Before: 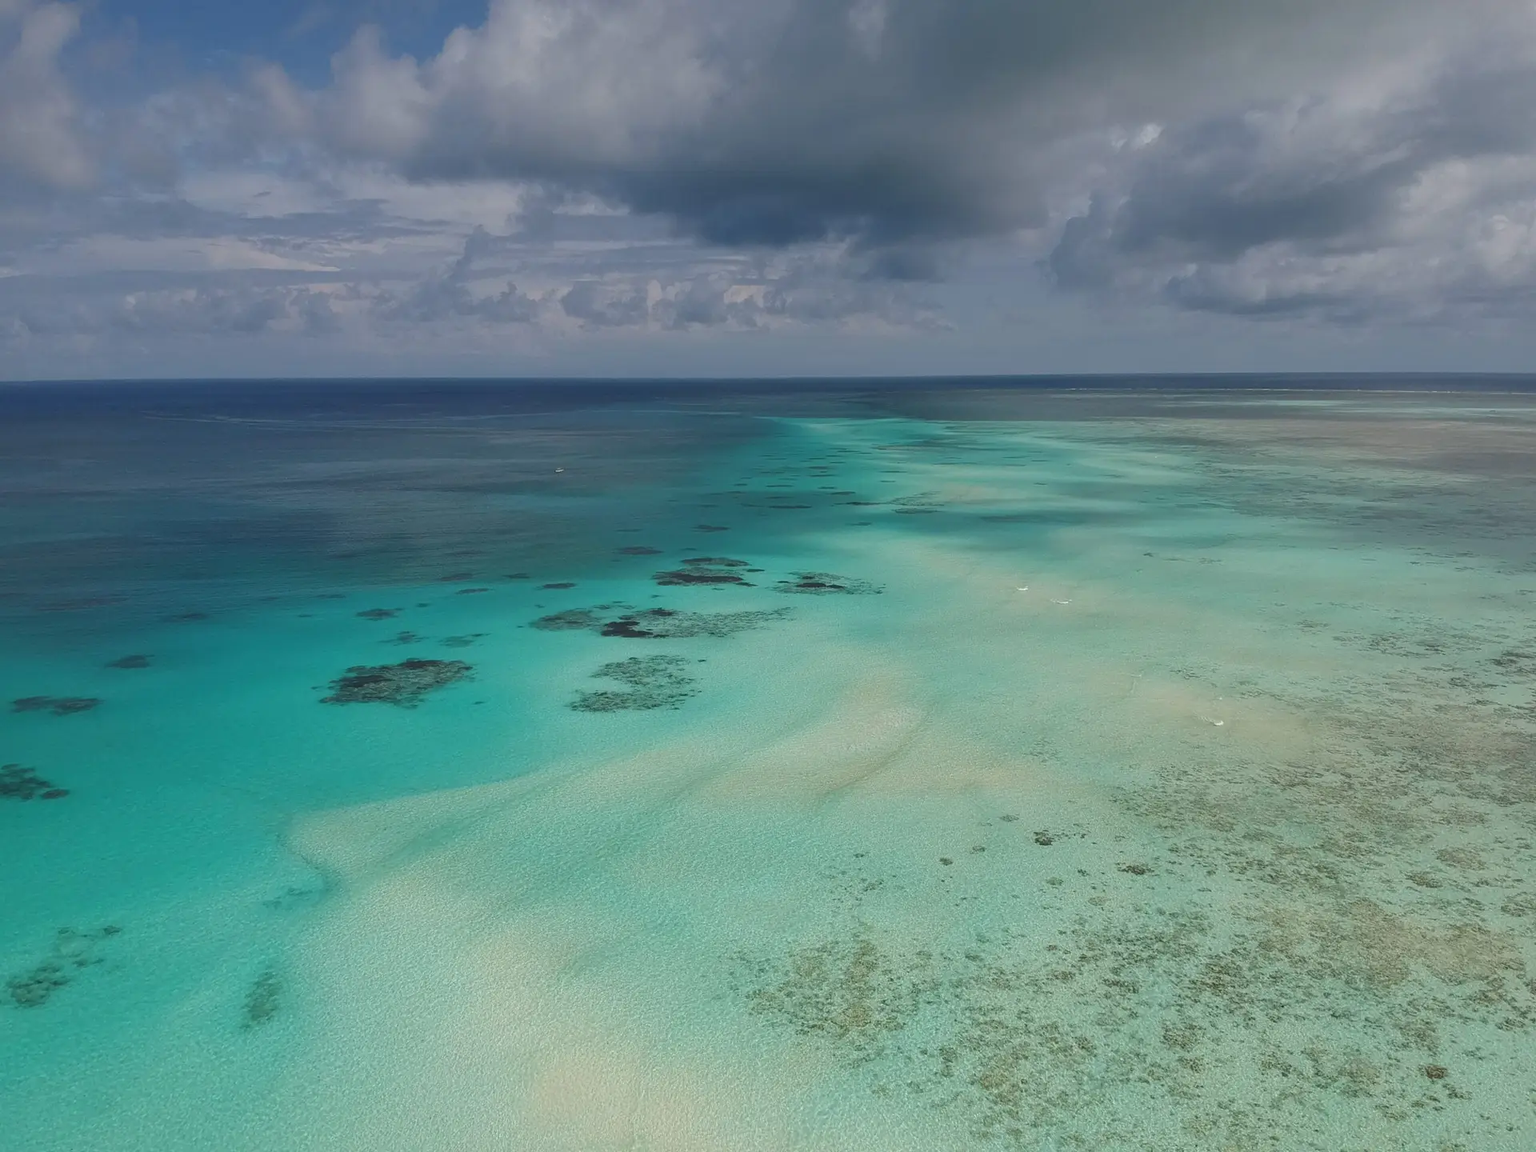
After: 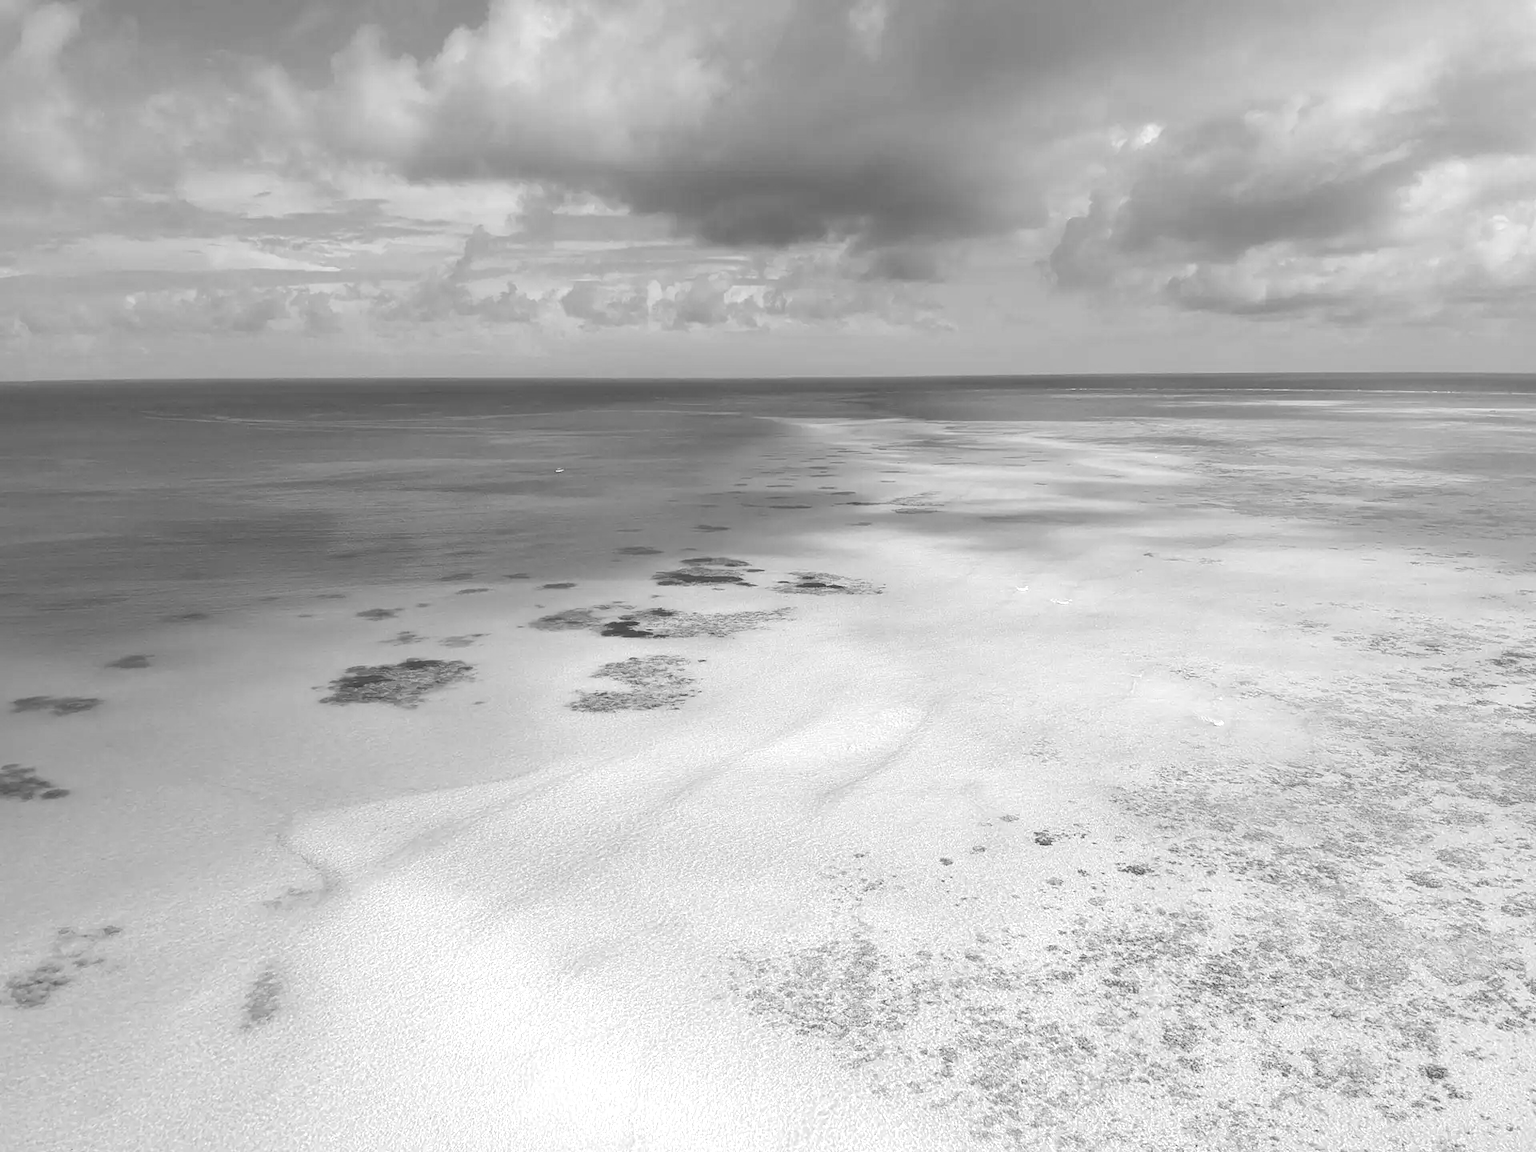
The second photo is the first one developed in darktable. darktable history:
exposure: black level correction 0, exposure 1.1 EV, compensate exposure bias true, compensate highlight preservation false
monochrome: size 1
